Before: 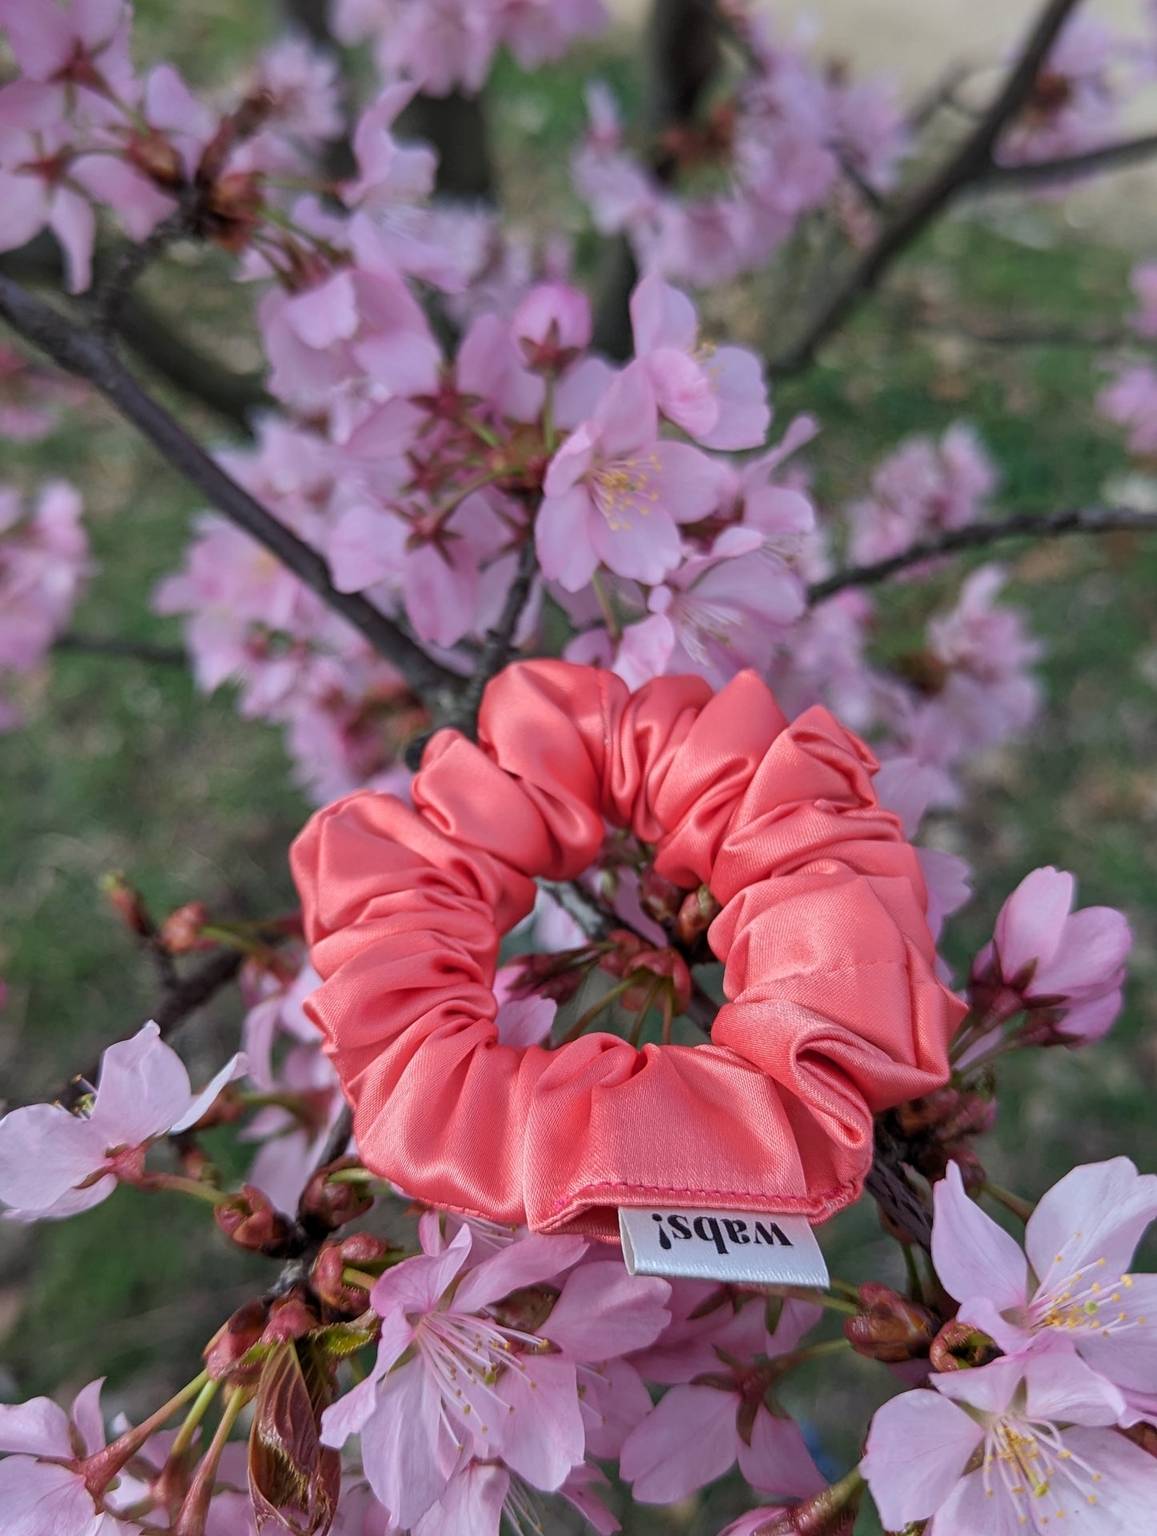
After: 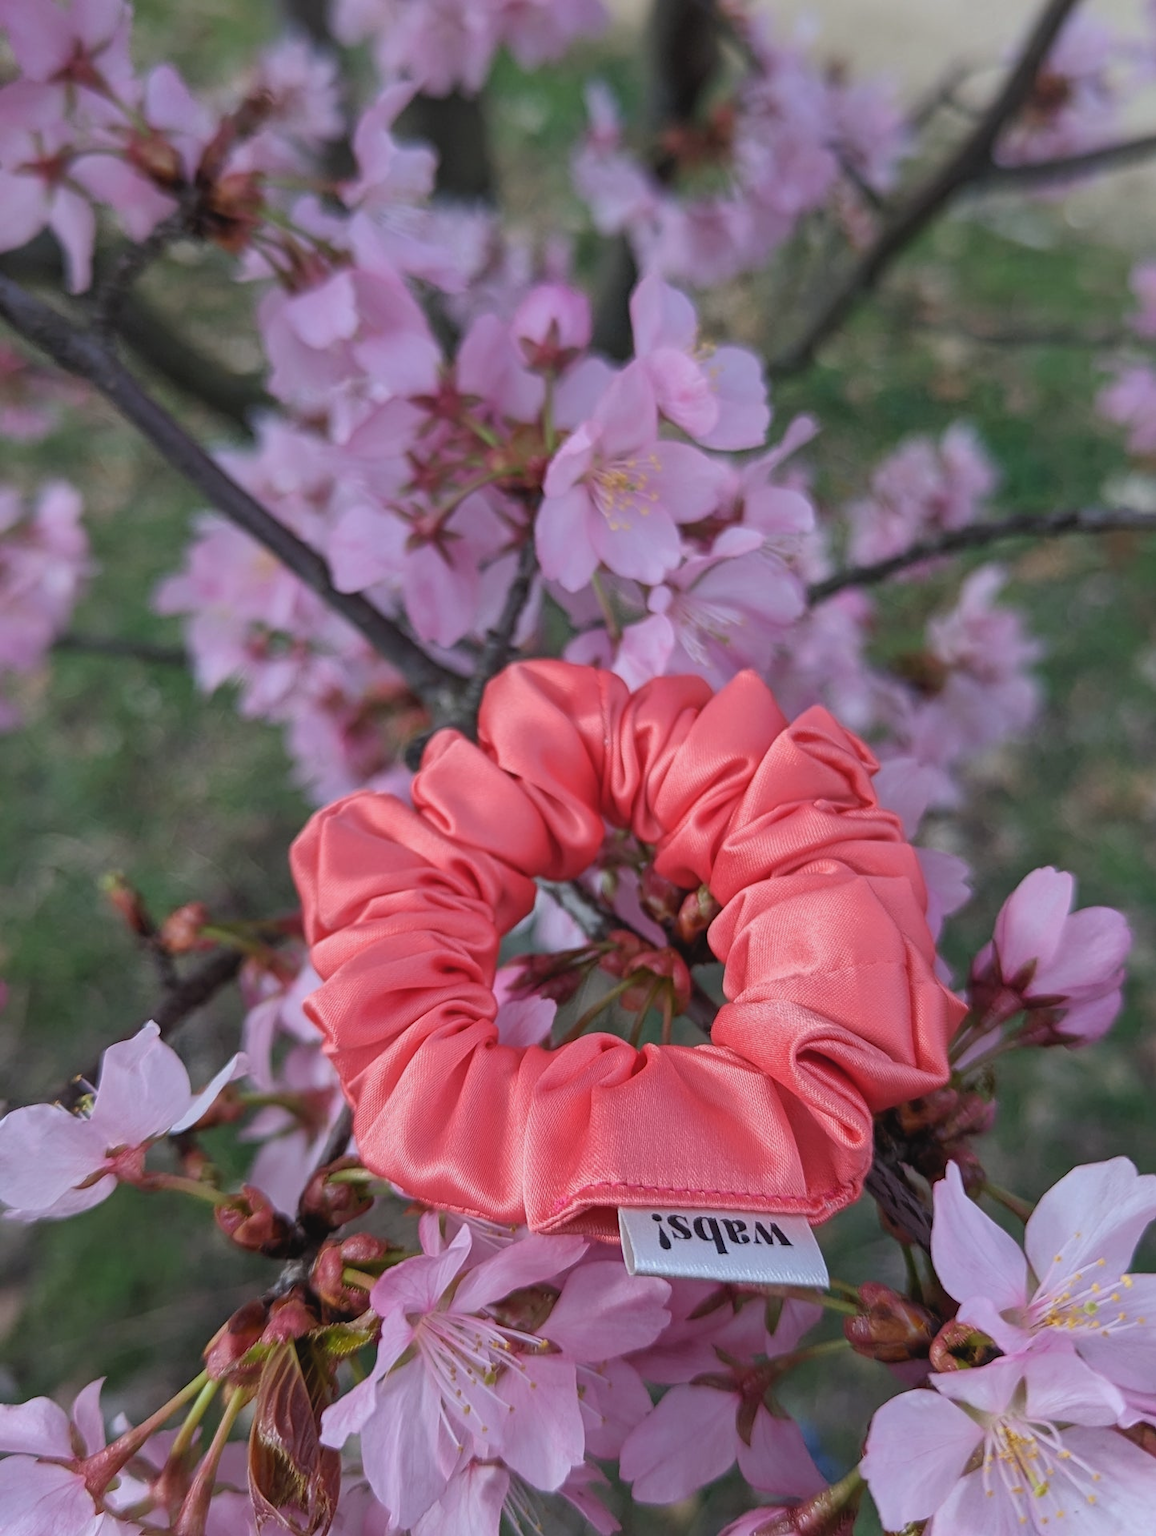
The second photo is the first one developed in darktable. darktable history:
contrast equalizer: octaves 7, y [[0.6 ×6], [0.55 ×6], [0 ×6], [0 ×6], [0 ×6]], mix -0.3
white balance: red 0.988, blue 1.017
